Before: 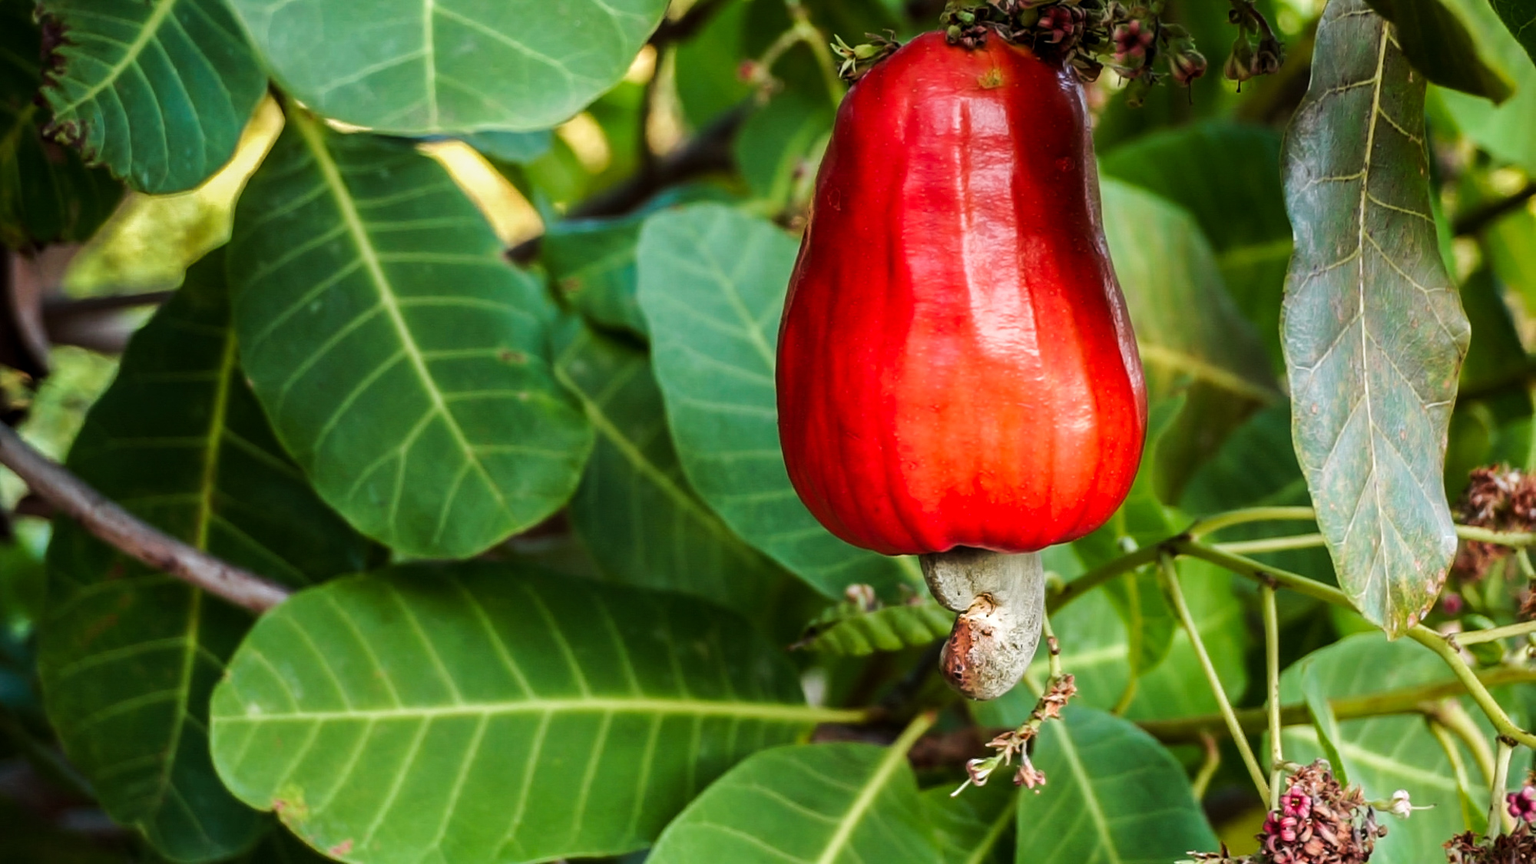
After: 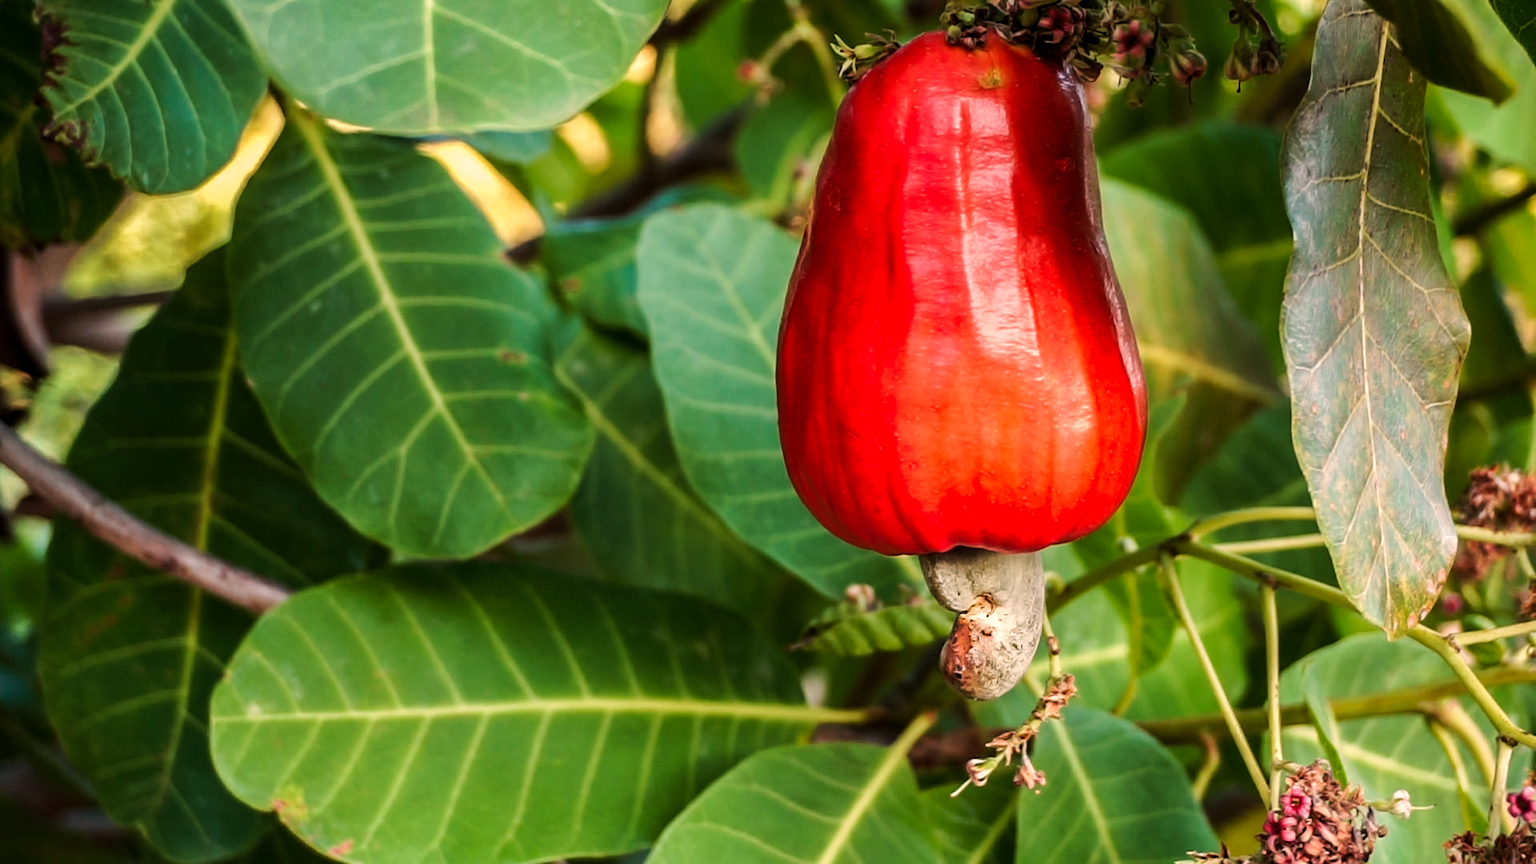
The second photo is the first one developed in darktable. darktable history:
levels: levels [0, 0.498, 1]
white balance: red 1.127, blue 0.943
